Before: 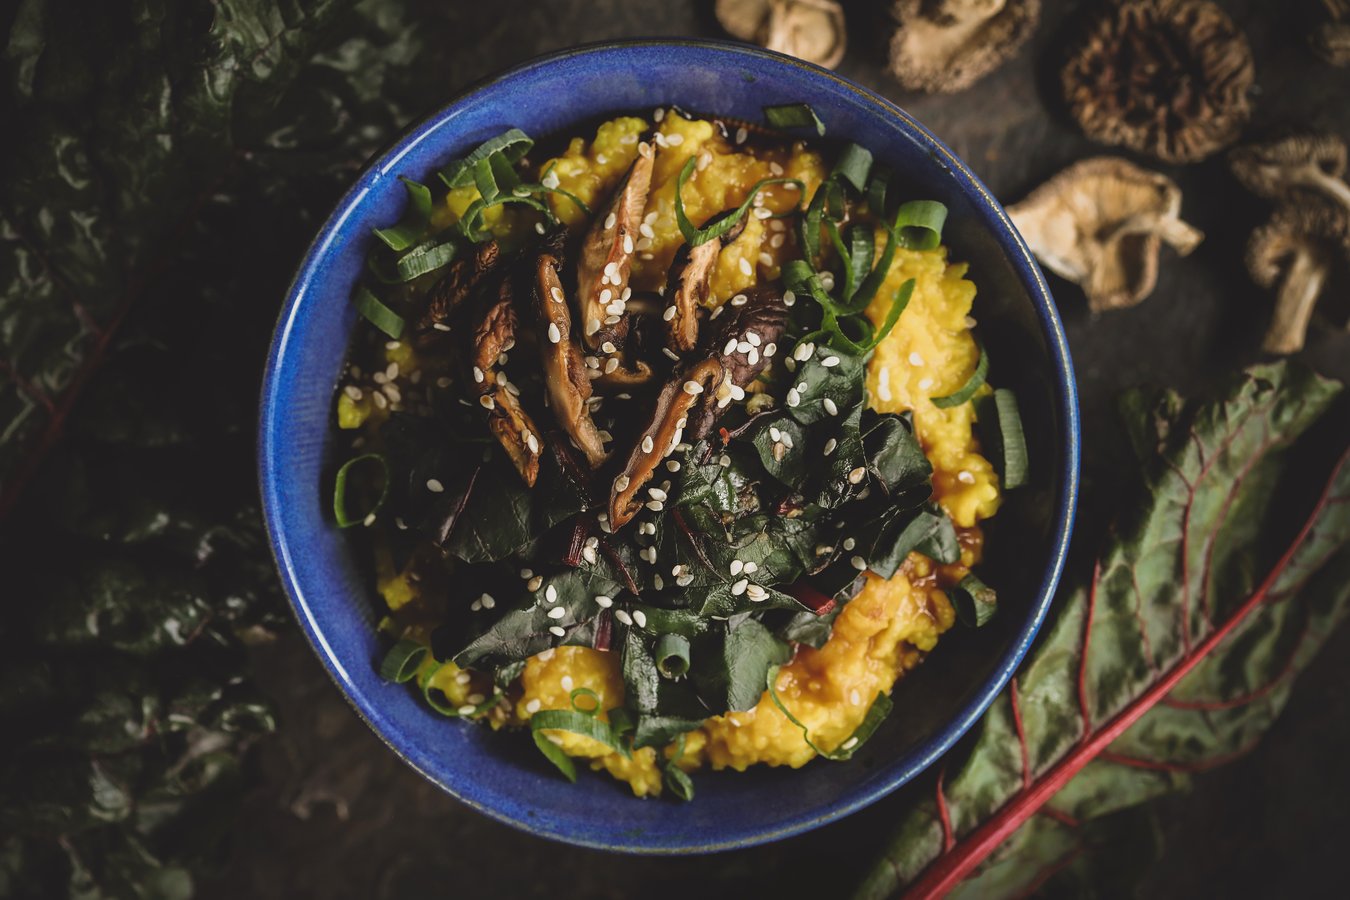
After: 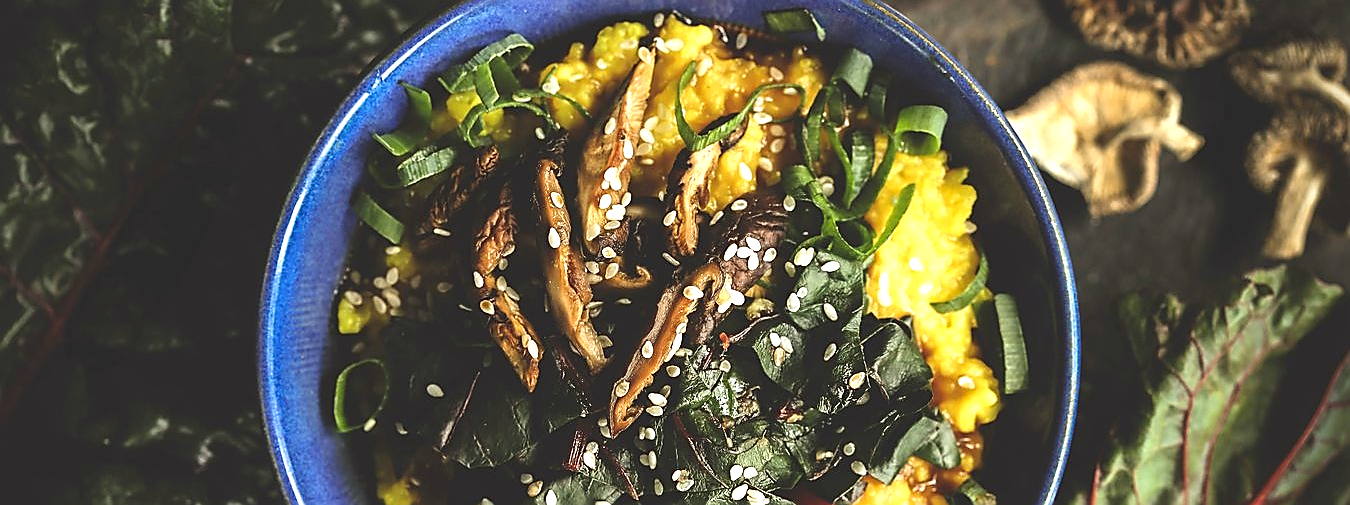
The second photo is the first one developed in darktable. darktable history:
color correction: highlights a* -4.73, highlights b* 5.06, saturation 0.97
contrast brightness saturation: contrast 0.08, saturation 0.02
sharpen: radius 1.4, amount 1.25, threshold 0.7
exposure: black level correction 0, exposure 1 EV, compensate exposure bias true, compensate highlight preservation false
crop and rotate: top 10.605%, bottom 33.274%
